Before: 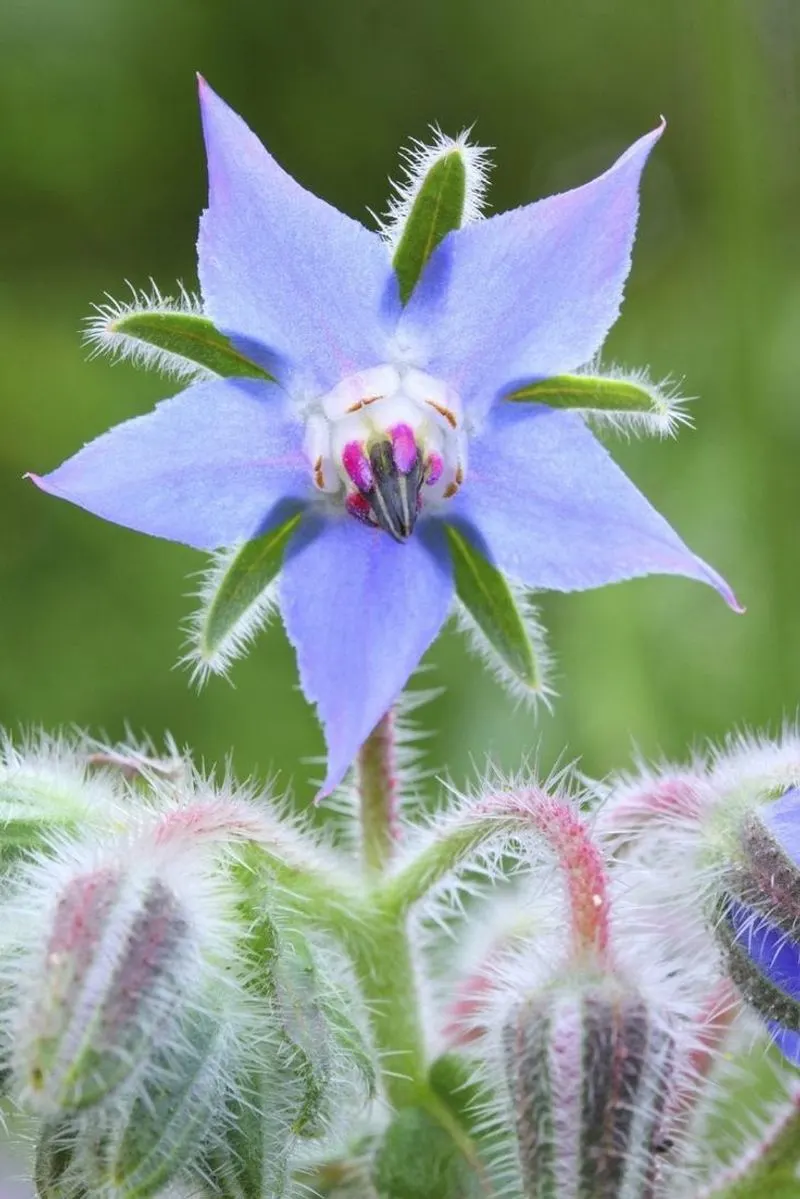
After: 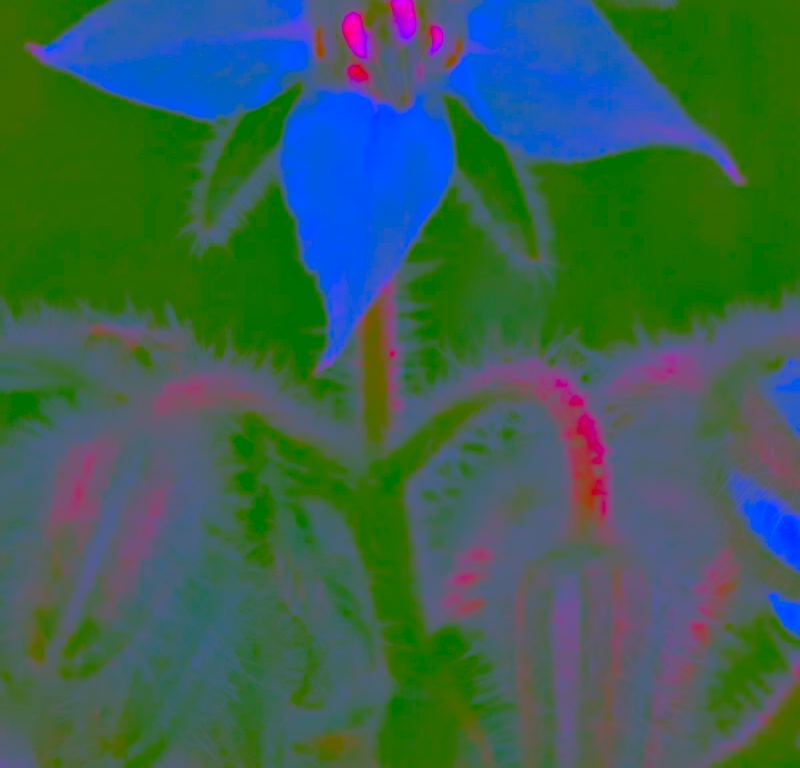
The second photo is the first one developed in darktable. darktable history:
sharpen: on, module defaults
contrast equalizer: octaves 7, y [[0.6 ×6], [0.55 ×6], [0 ×6], [0 ×6], [0 ×6]]
contrast brightness saturation: contrast -0.978, brightness -0.17, saturation 0.736
crop and rotate: top 35.936%
